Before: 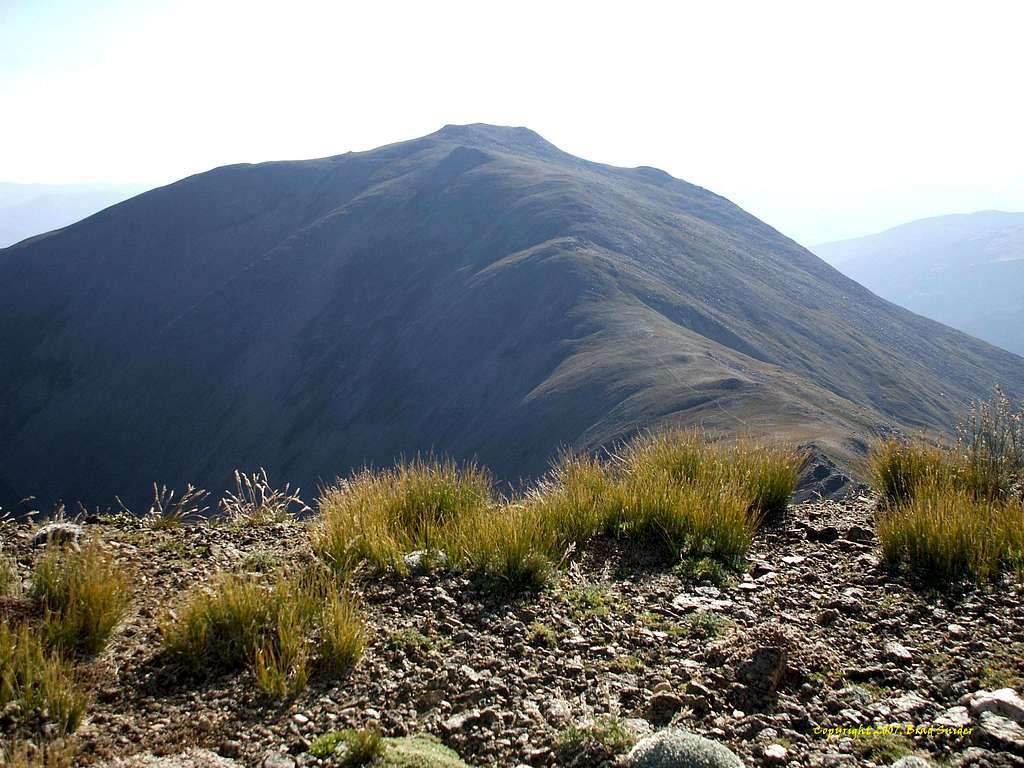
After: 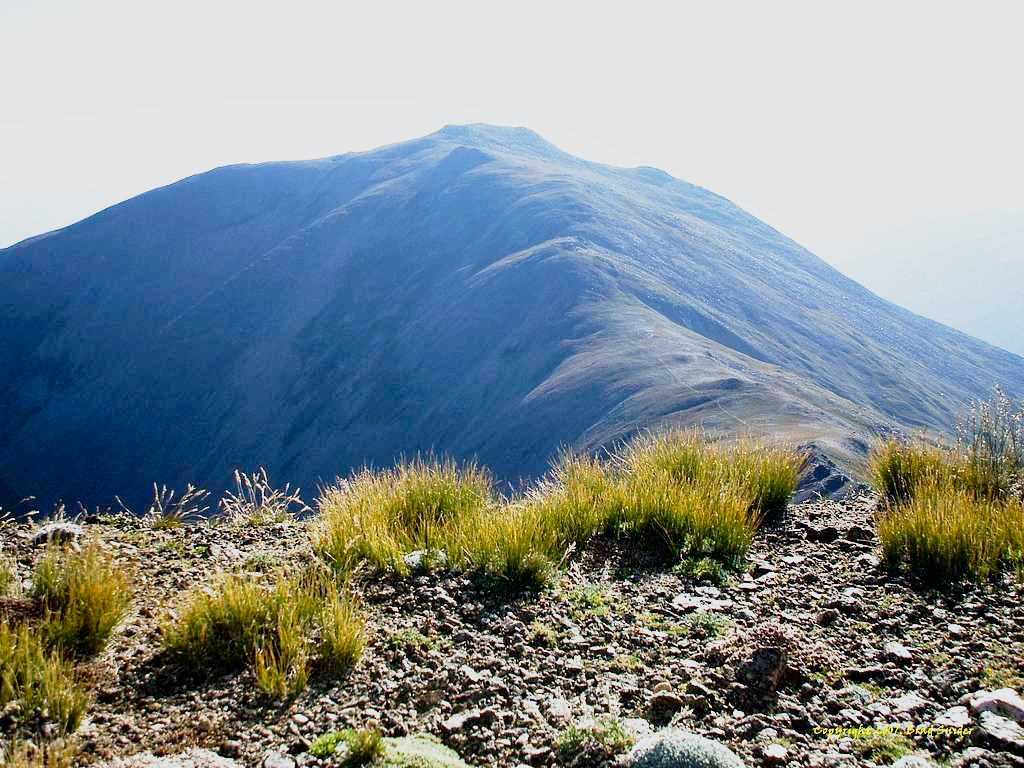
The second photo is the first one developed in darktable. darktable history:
shadows and highlights: radius 121.13, shadows 21.4, white point adjustment -9.72, highlights -14.39, soften with gaussian
color calibration: x 0.367, y 0.379, temperature 4395.86 K
base curve: curves: ch0 [(0, 0) (0.012, 0.01) (0.073, 0.168) (0.31, 0.711) (0.645, 0.957) (1, 1)], preserve colors none
